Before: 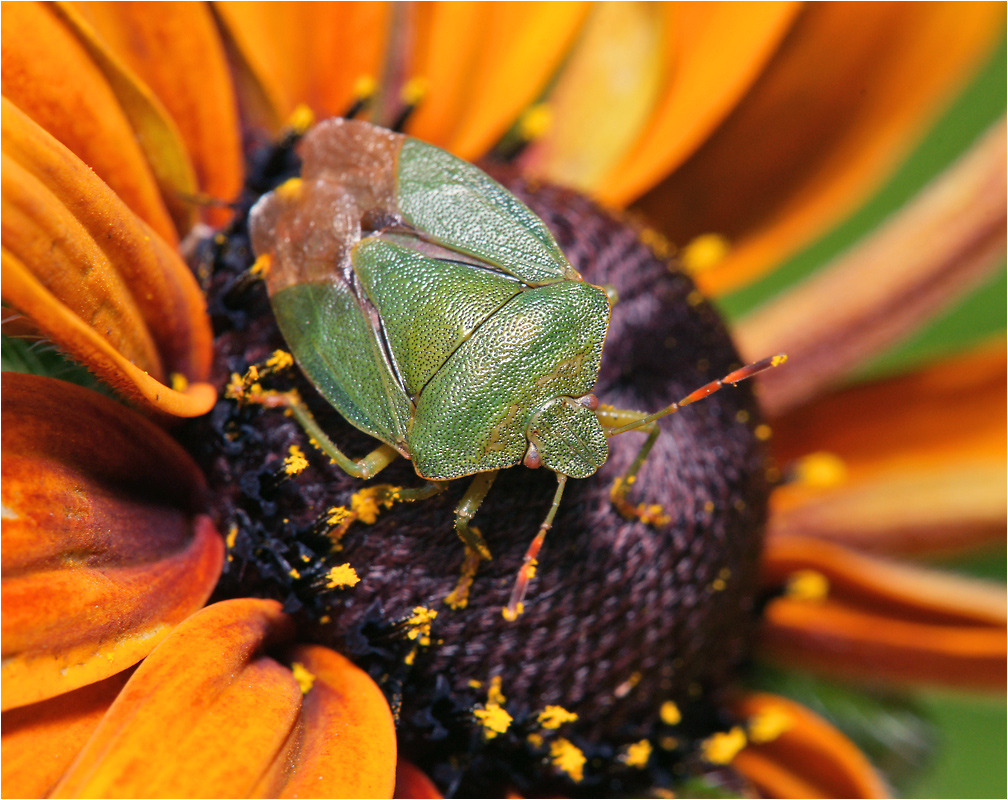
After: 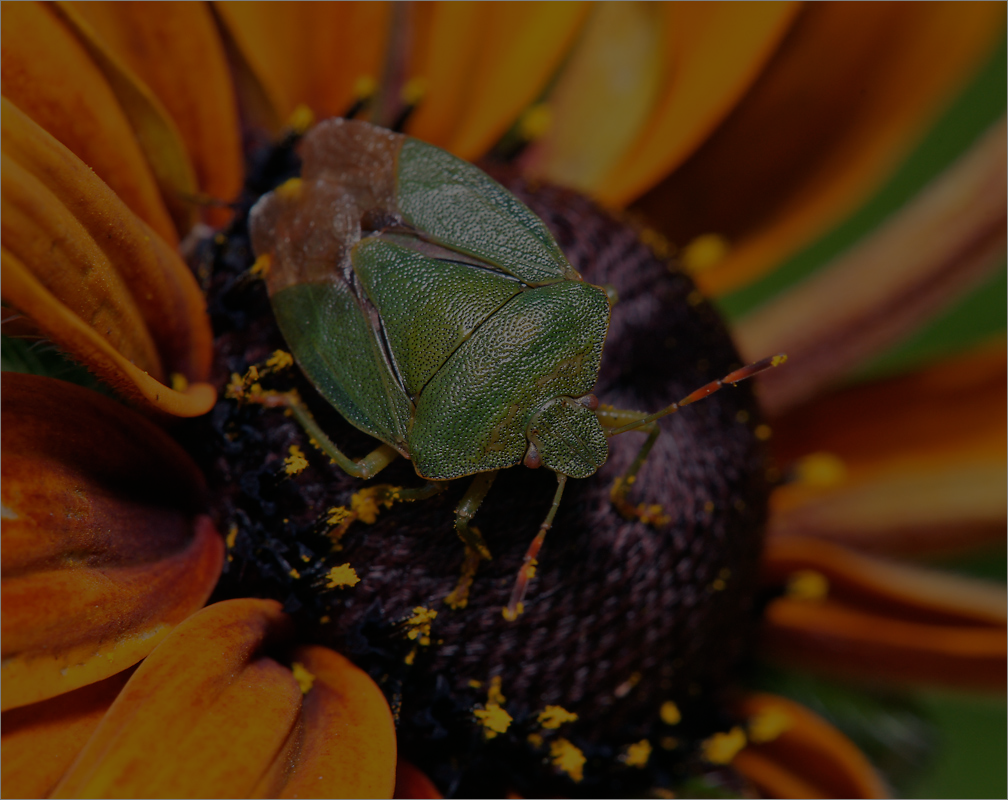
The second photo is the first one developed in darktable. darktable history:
exposure: exposure -2.373 EV, compensate highlight preservation false
